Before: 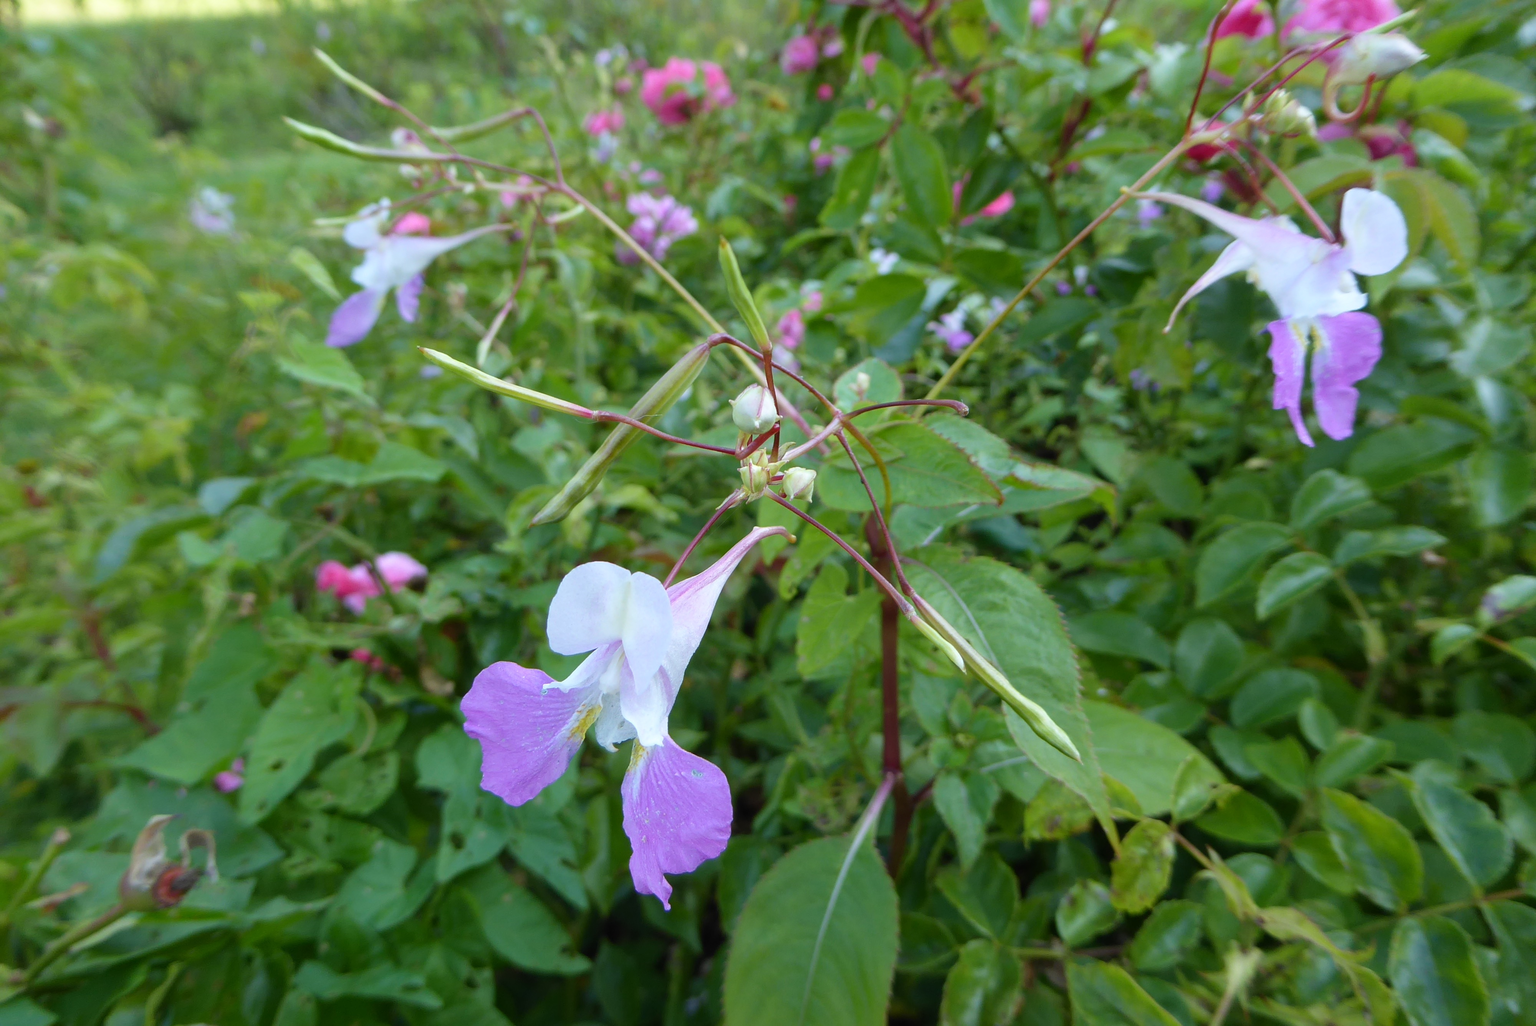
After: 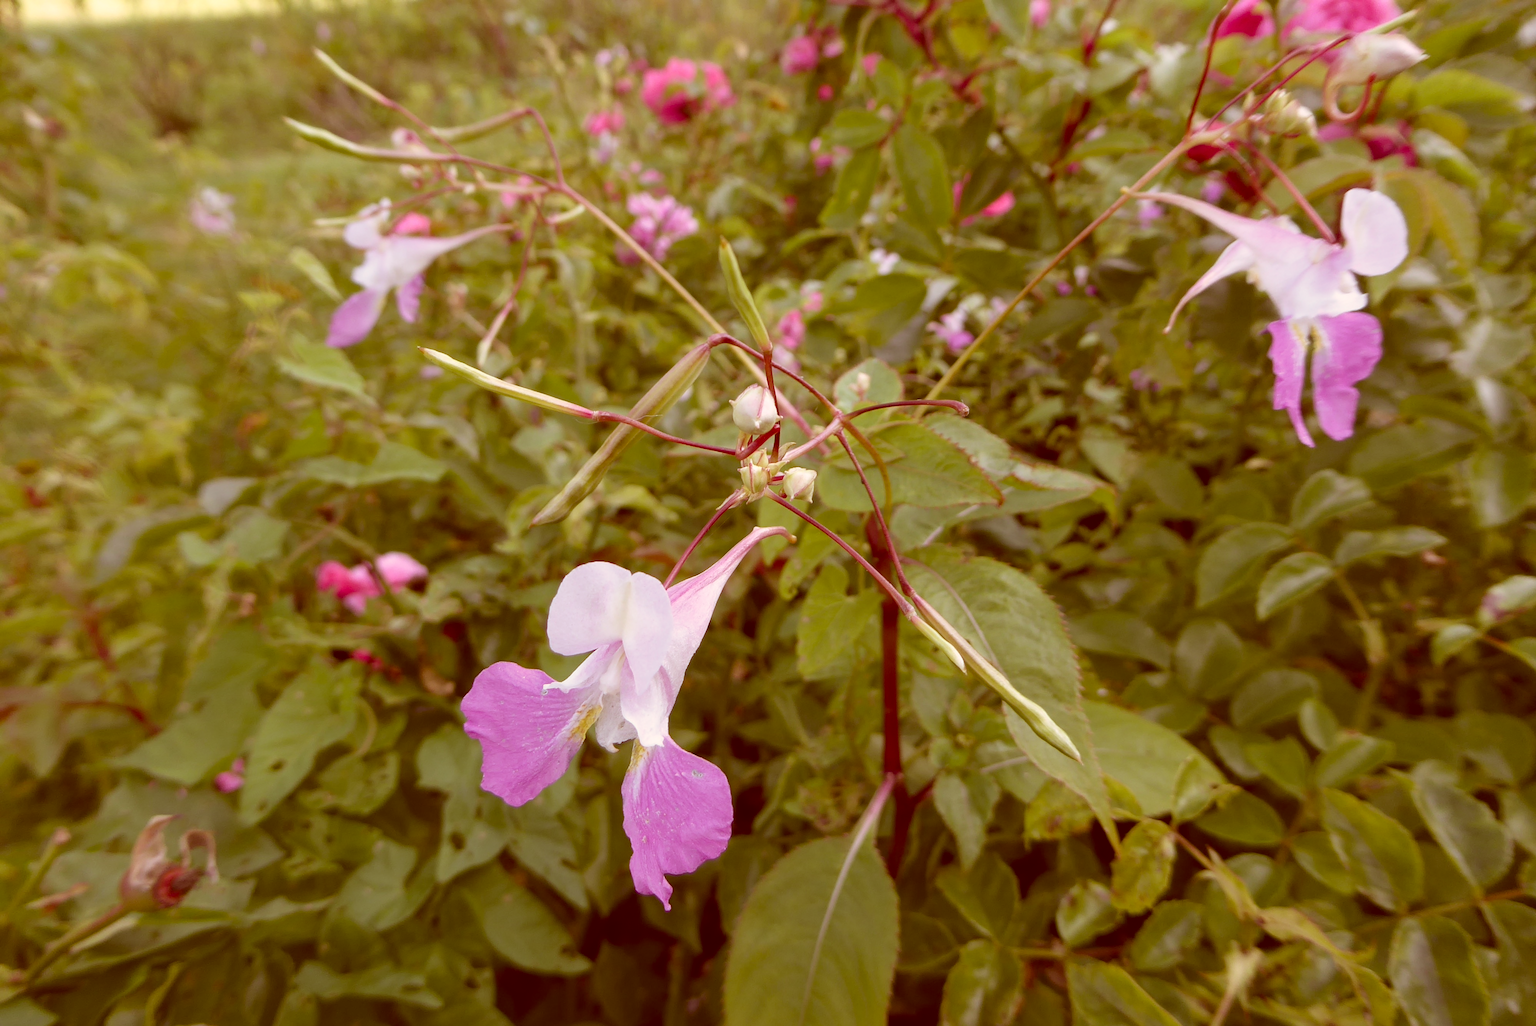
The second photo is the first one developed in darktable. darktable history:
color correction: highlights a* 9.4, highlights b* 8.58, shadows a* 39.88, shadows b* 39.95, saturation 0.806
